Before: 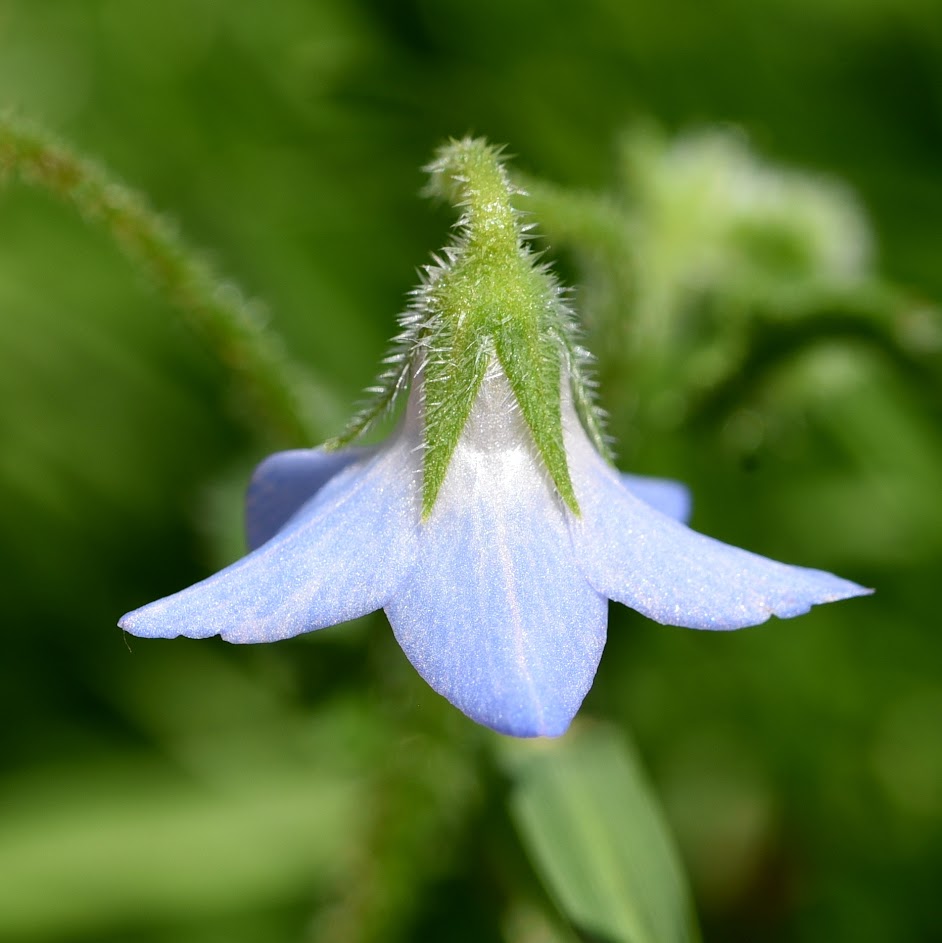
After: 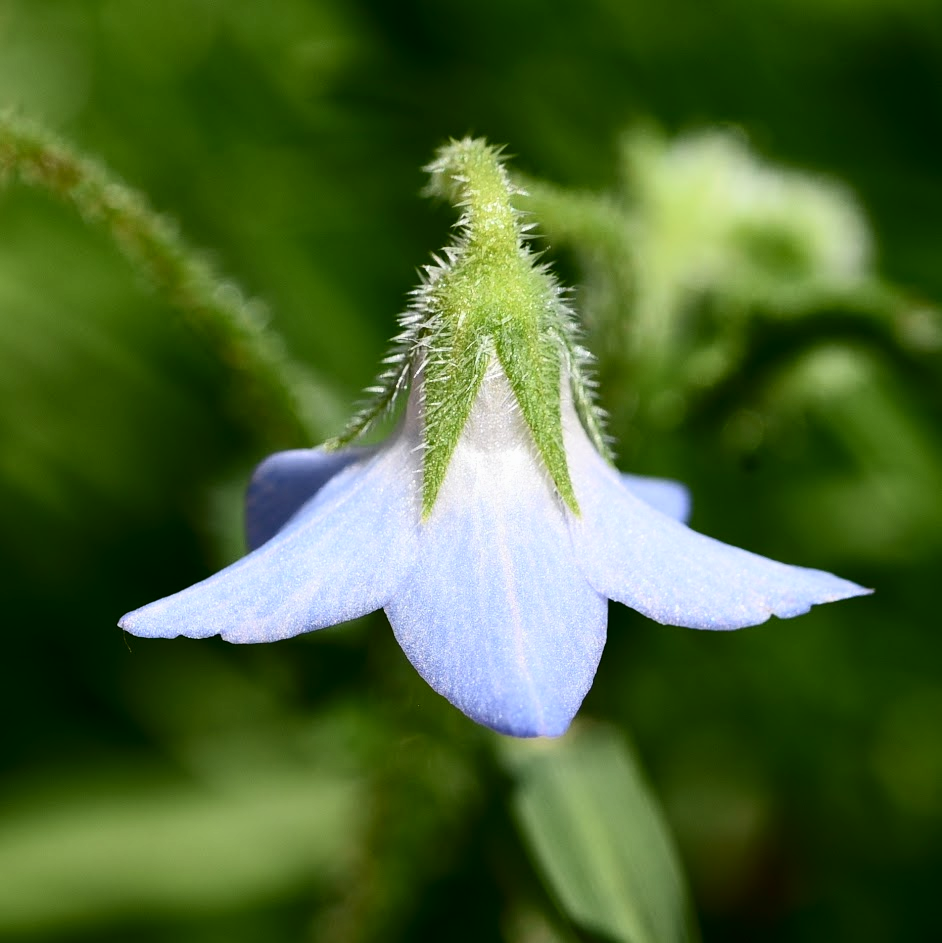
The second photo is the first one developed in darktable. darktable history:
contrast brightness saturation: contrast 0.28
graduated density: rotation -180°, offset 24.95
